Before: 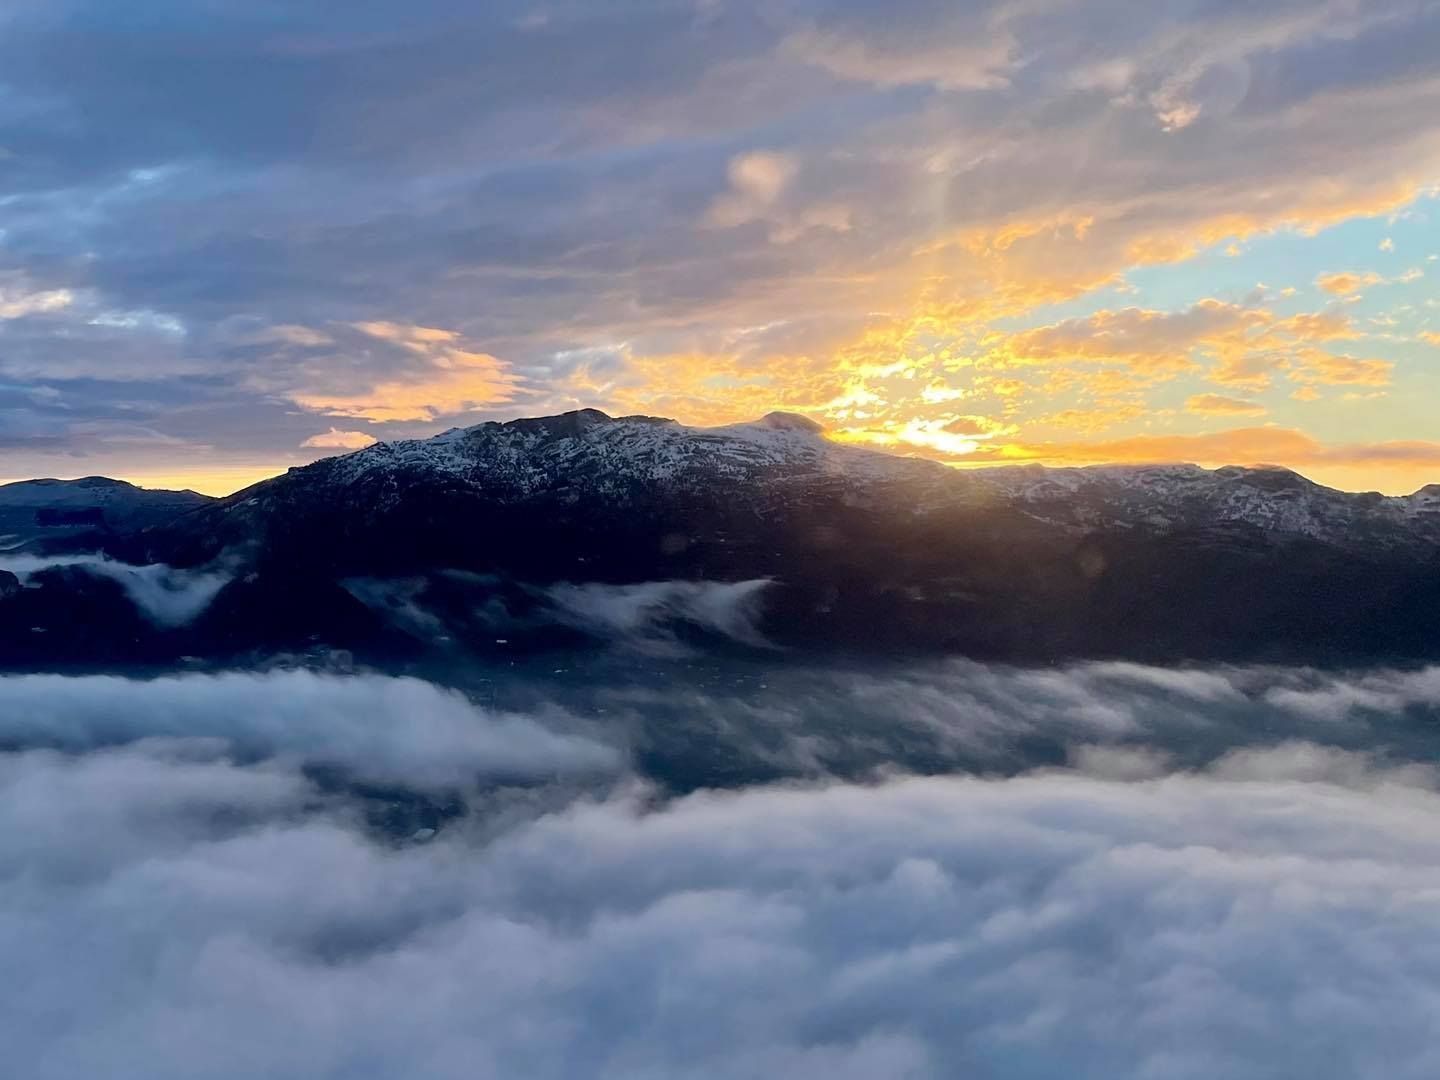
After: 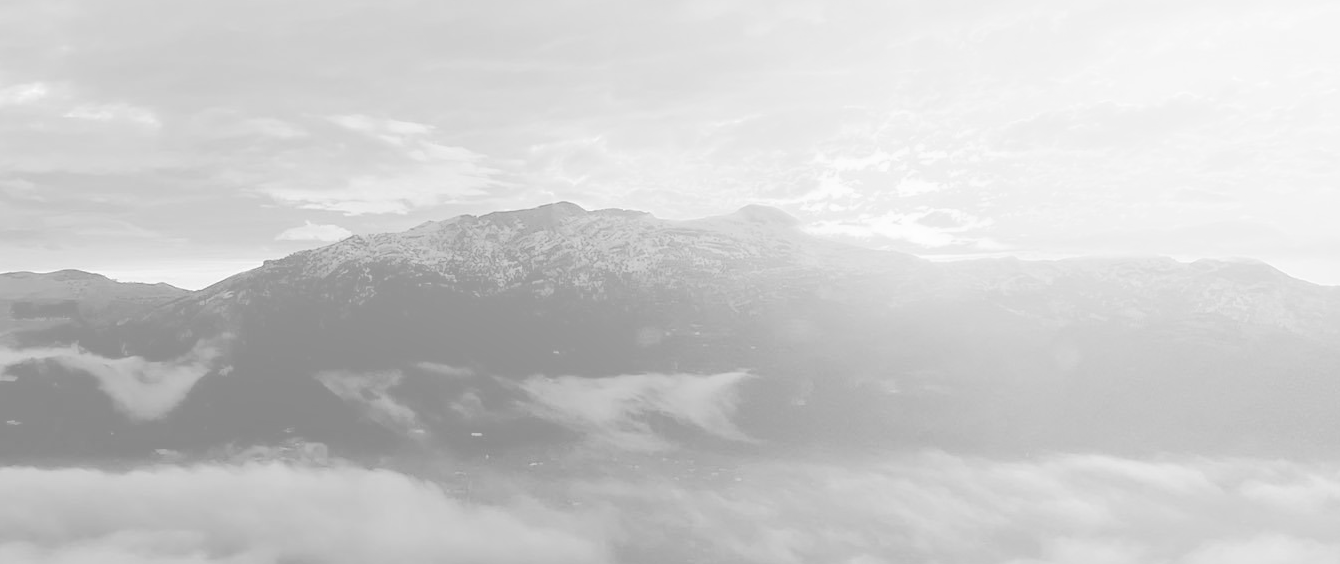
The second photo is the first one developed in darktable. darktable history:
monochrome: on, module defaults
shadows and highlights: on, module defaults
bloom: size 70%, threshold 25%, strength 70%
crop: left 1.744%, top 19.225%, right 5.069%, bottom 28.357%
